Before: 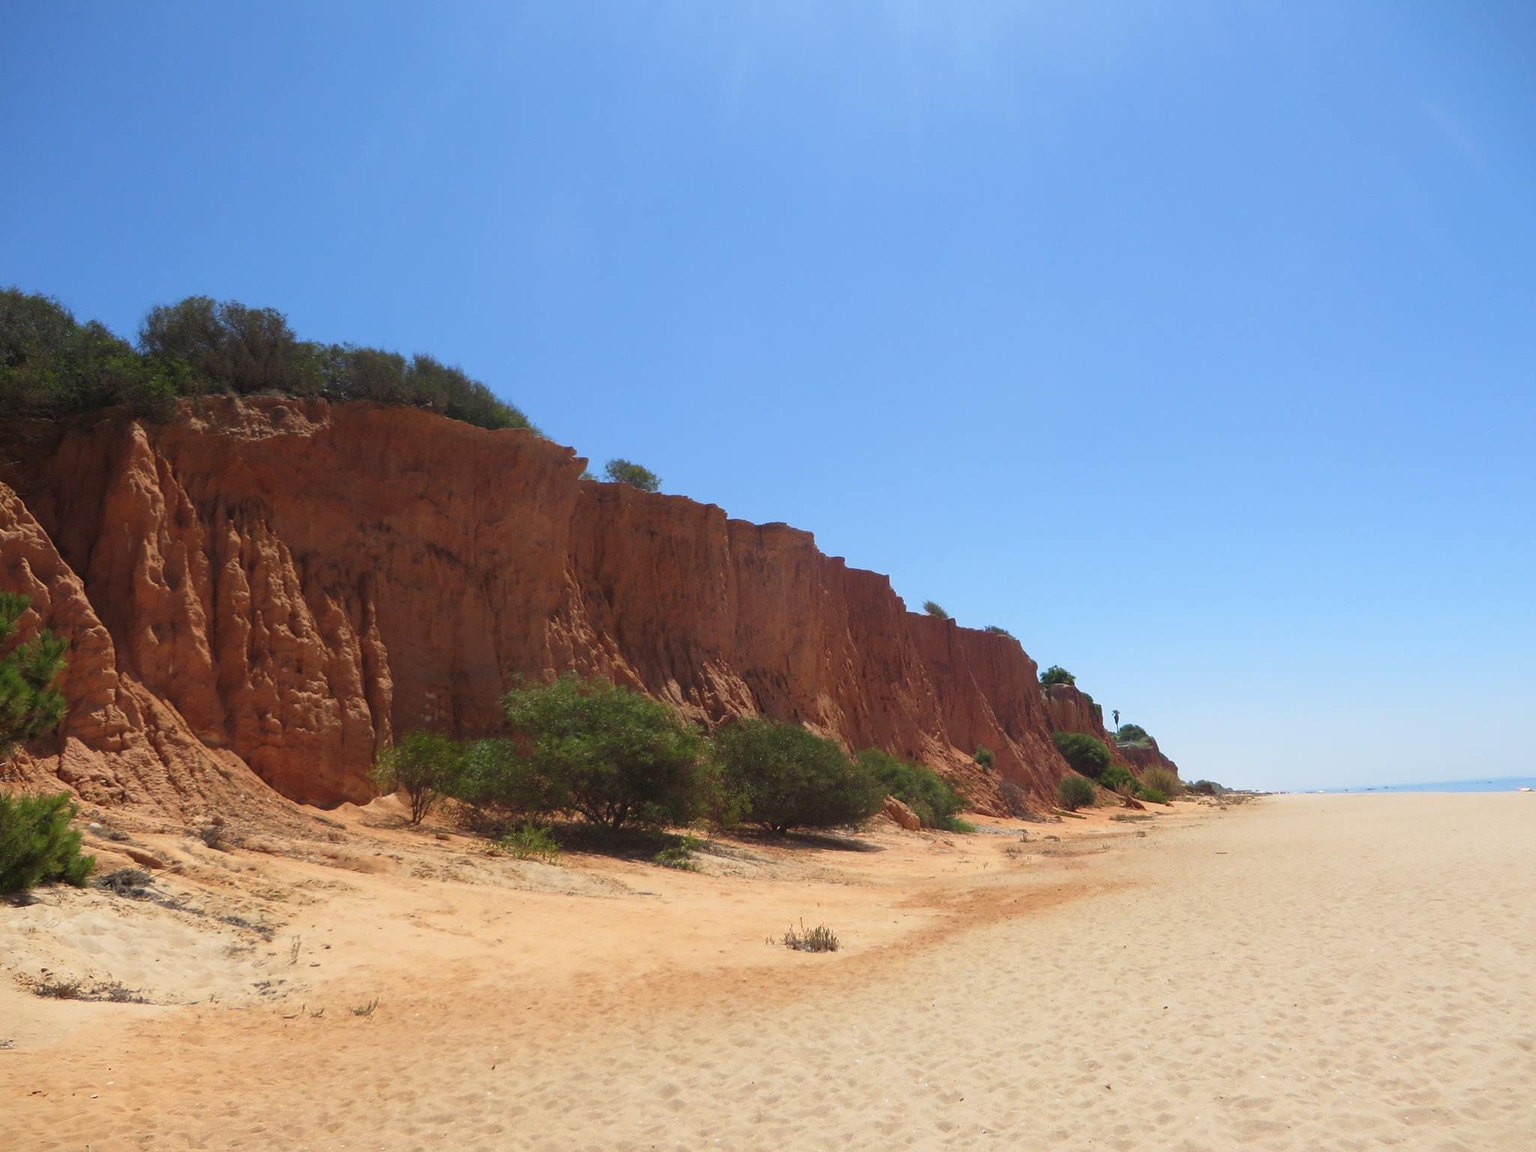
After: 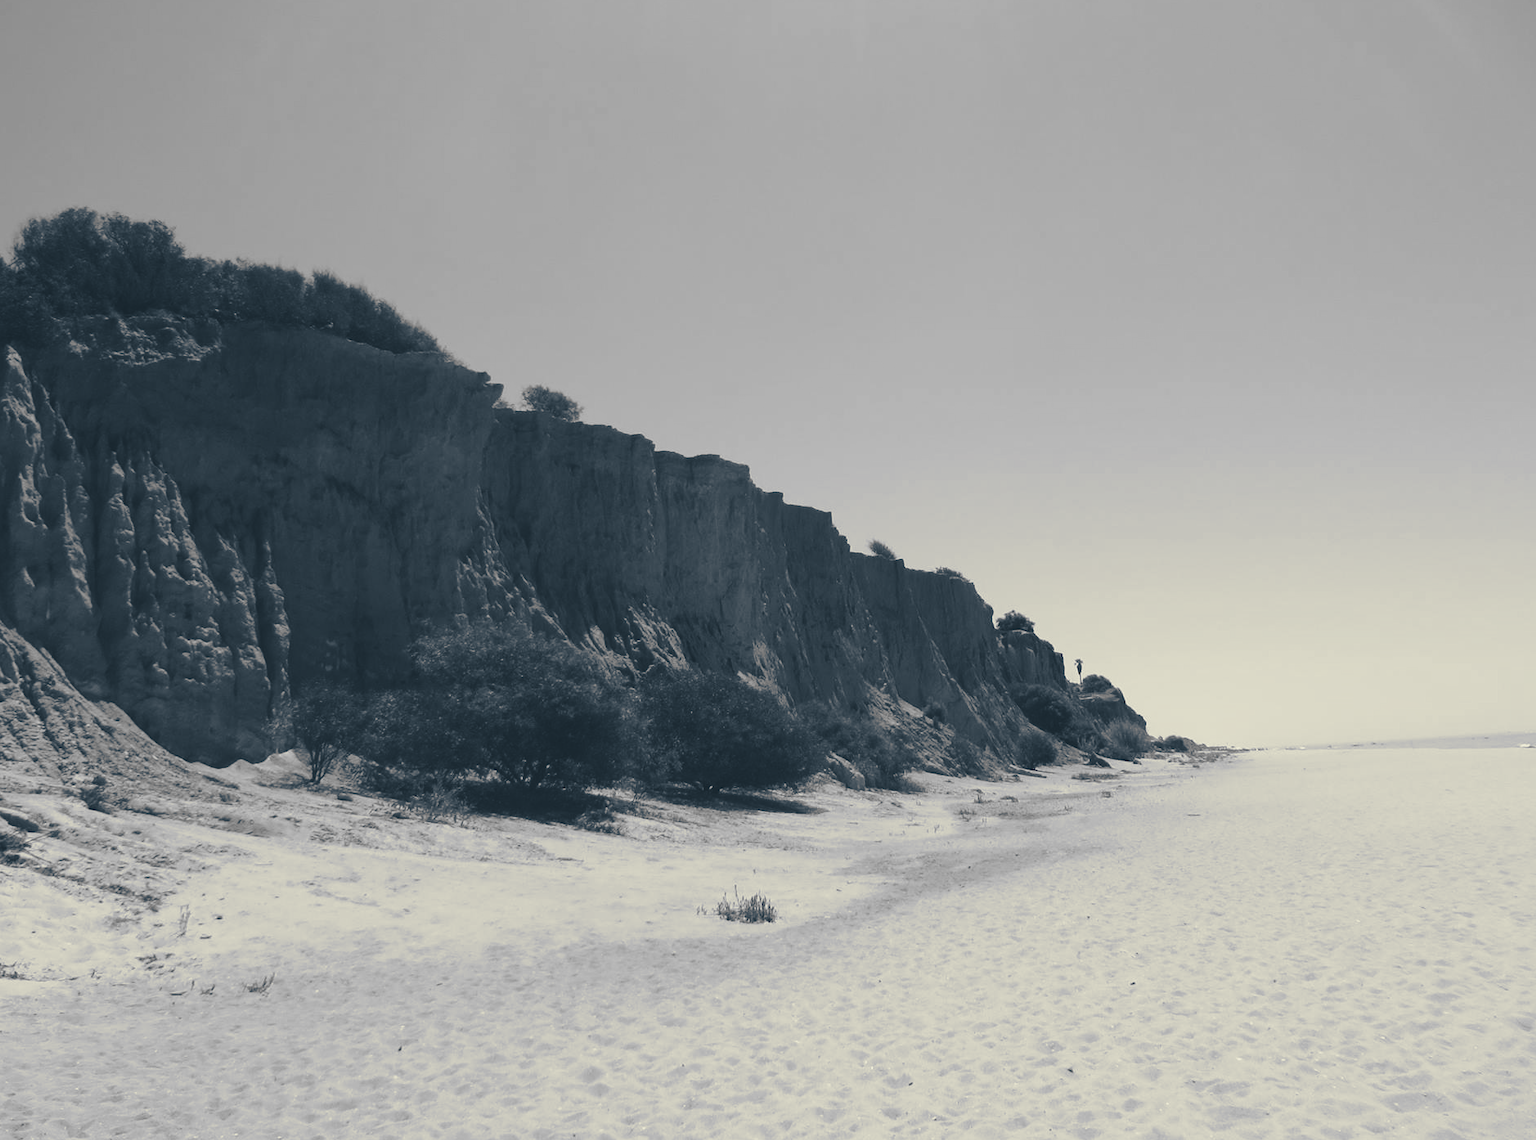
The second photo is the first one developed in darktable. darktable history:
split-toning: shadows › hue 216°, shadows › saturation 1, highlights › hue 57.6°, balance -33.4
tone curve: curves: ch0 [(0, 0) (0.23, 0.205) (0.486, 0.52) (0.822, 0.825) (0.994, 0.955)]; ch1 [(0, 0) (0.226, 0.261) (0.379, 0.442) (0.469, 0.472) (0.495, 0.495) (0.514, 0.504) (0.561, 0.568) (0.59, 0.612) (1, 1)]; ch2 [(0, 0) (0.269, 0.299) (0.459, 0.441) (0.498, 0.499) (0.523, 0.52) (0.586, 0.569) (0.635, 0.617) (0.659, 0.681) (0.718, 0.764) (1, 1)], color space Lab, independent channels, preserve colors none
exposure: black level correction -0.036, exposure -0.497 EV, compensate highlight preservation false
monochrome: on, module defaults
tone equalizer: -8 EV -0.417 EV, -7 EV -0.389 EV, -6 EV -0.333 EV, -5 EV -0.222 EV, -3 EV 0.222 EV, -2 EV 0.333 EV, -1 EV 0.389 EV, +0 EV 0.417 EV, edges refinement/feathering 500, mask exposure compensation -1.57 EV, preserve details no
crop and rotate: left 8.262%, top 9.226%
